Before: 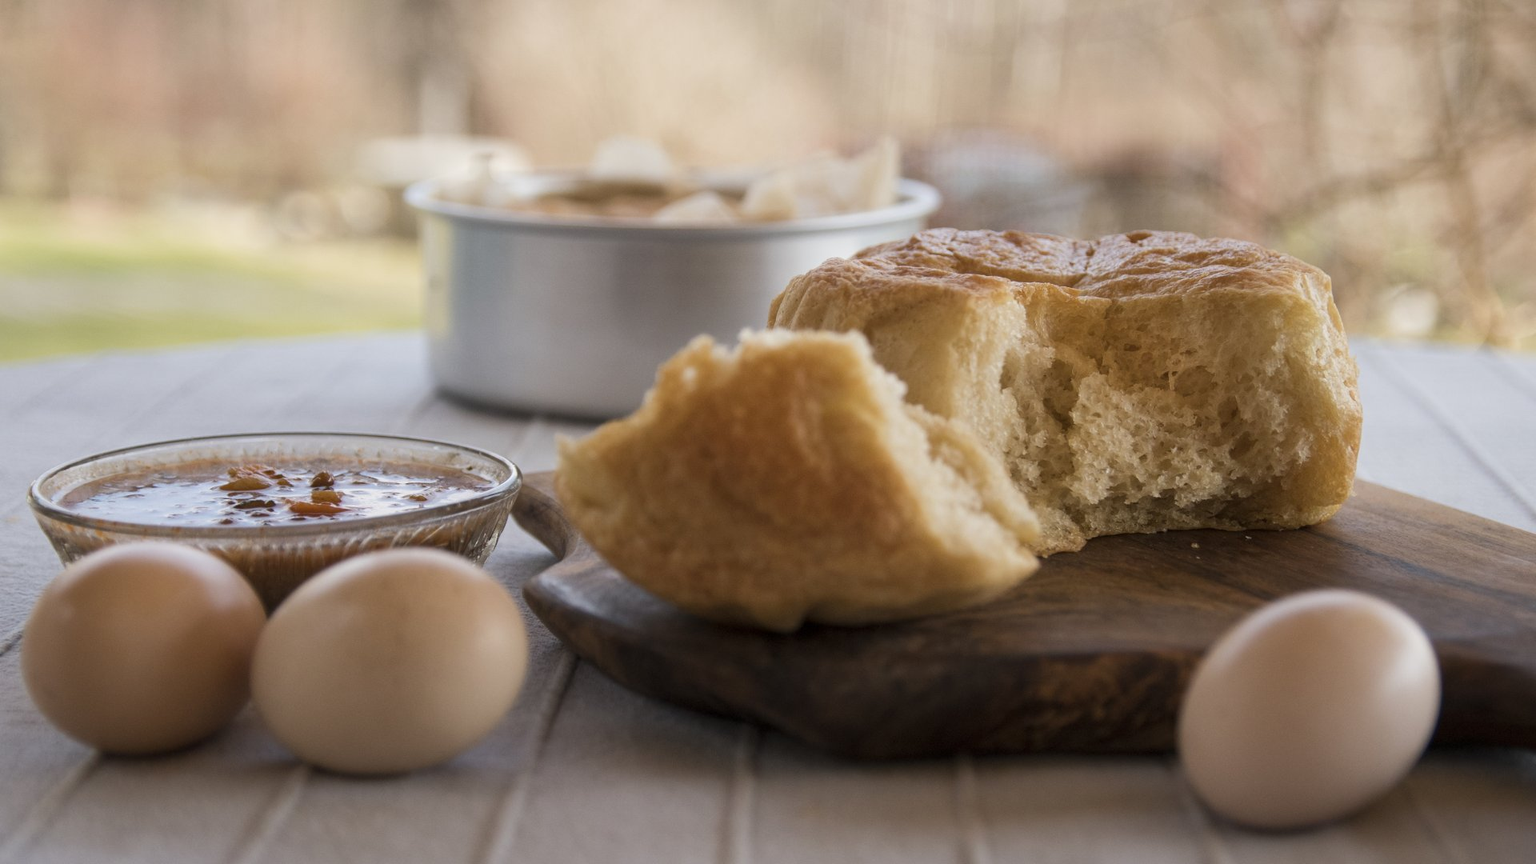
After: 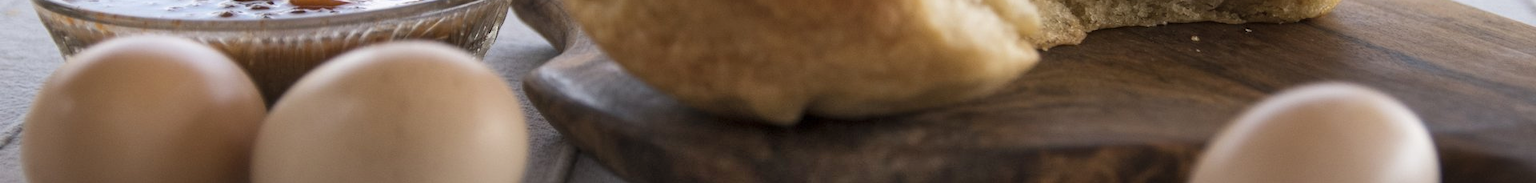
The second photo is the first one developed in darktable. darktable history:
crop and rotate: top 58.733%, bottom 20.015%
shadows and highlights: radius 45.33, white point adjustment 6.6, compress 79.83%, soften with gaussian
